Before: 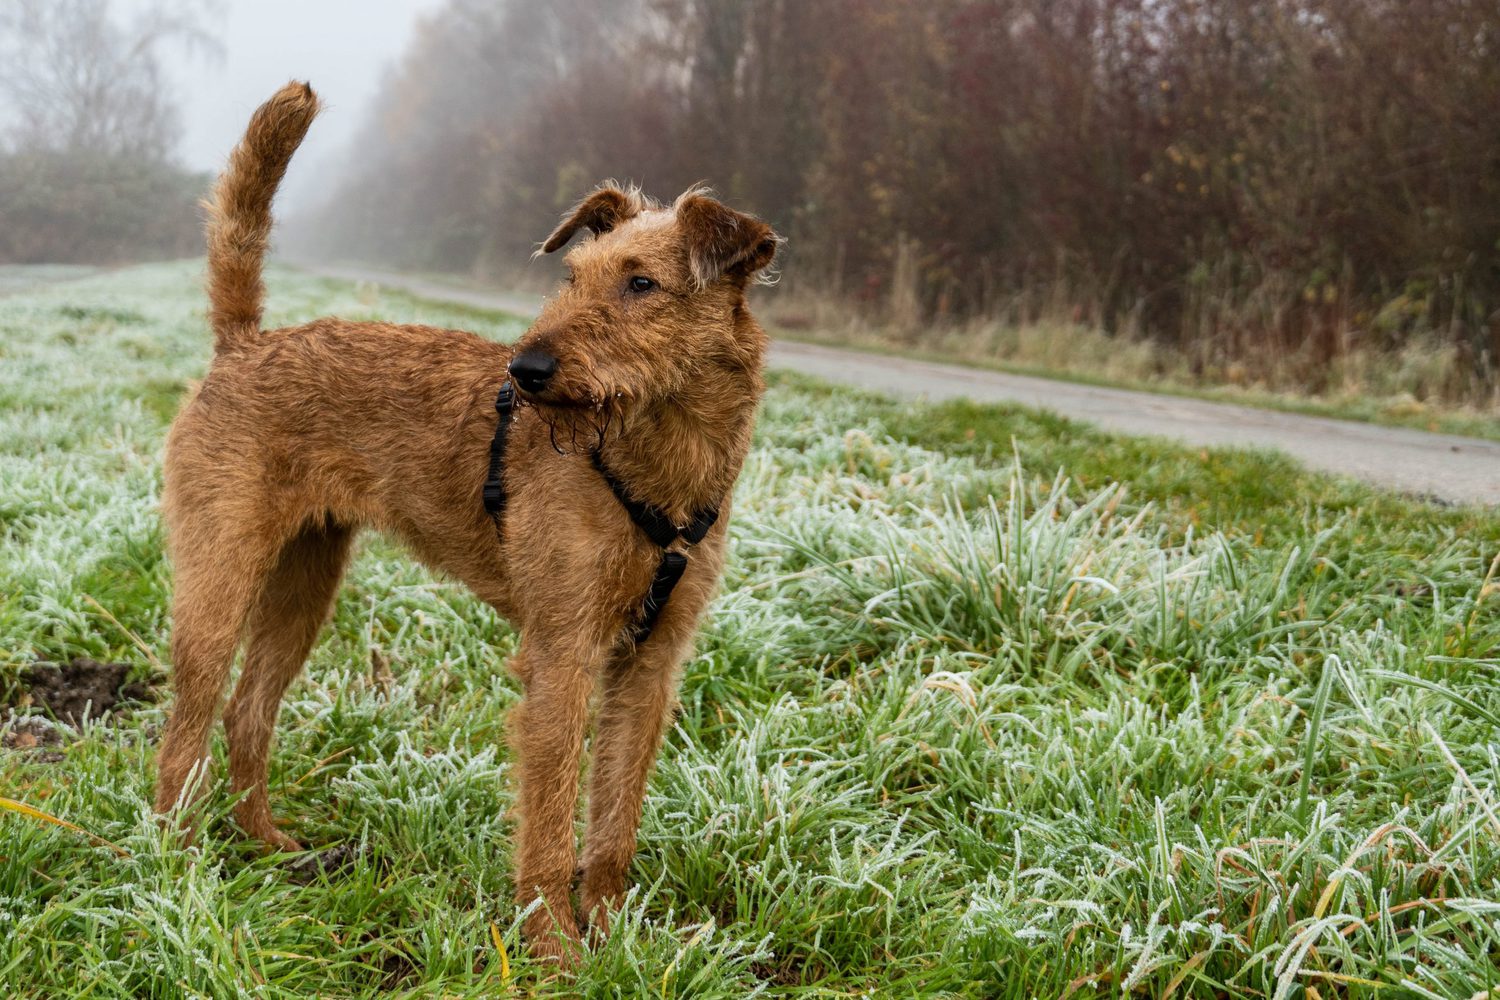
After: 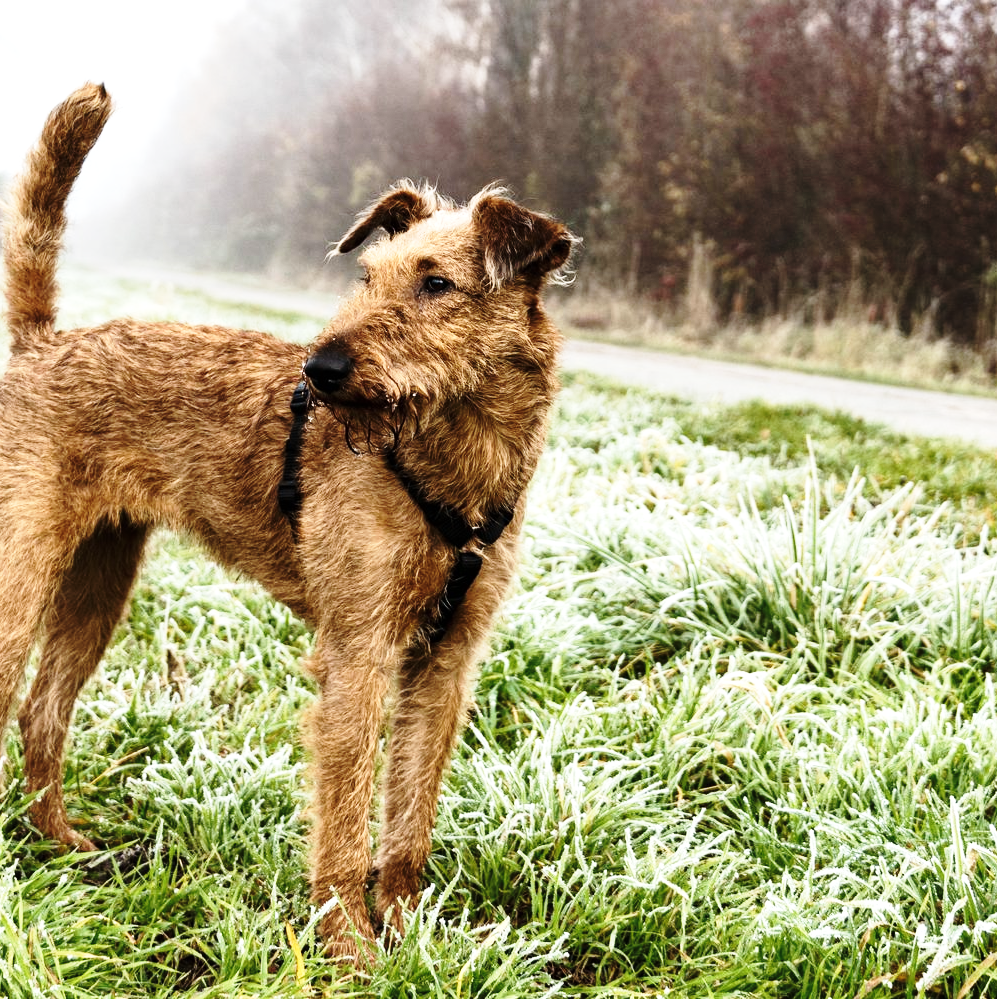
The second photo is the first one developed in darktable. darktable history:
crop and rotate: left 13.667%, right 19.8%
tone equalizer: -8 EV -0.755 EV, -7 EV -0.72 EV, -6 EV -0.579 EV, -5 EV -0.377 EV, -3 EV 0.389 EV, -2 EV 0.6 EV, -1 EV 0.689 EV, +0 EV 0.734 EV, edges refinement/feathering 500, mask exposure compensation -1.57 EV, preserve details no
contrast brightness saturation: saturation -0.16
base curve: curves: ch0 [(0, 0) (0.028, 0.03) (0.121, 0.232) (0.46, 0.748) (0.859, 0.968) (1, 1)], preserve colors none
